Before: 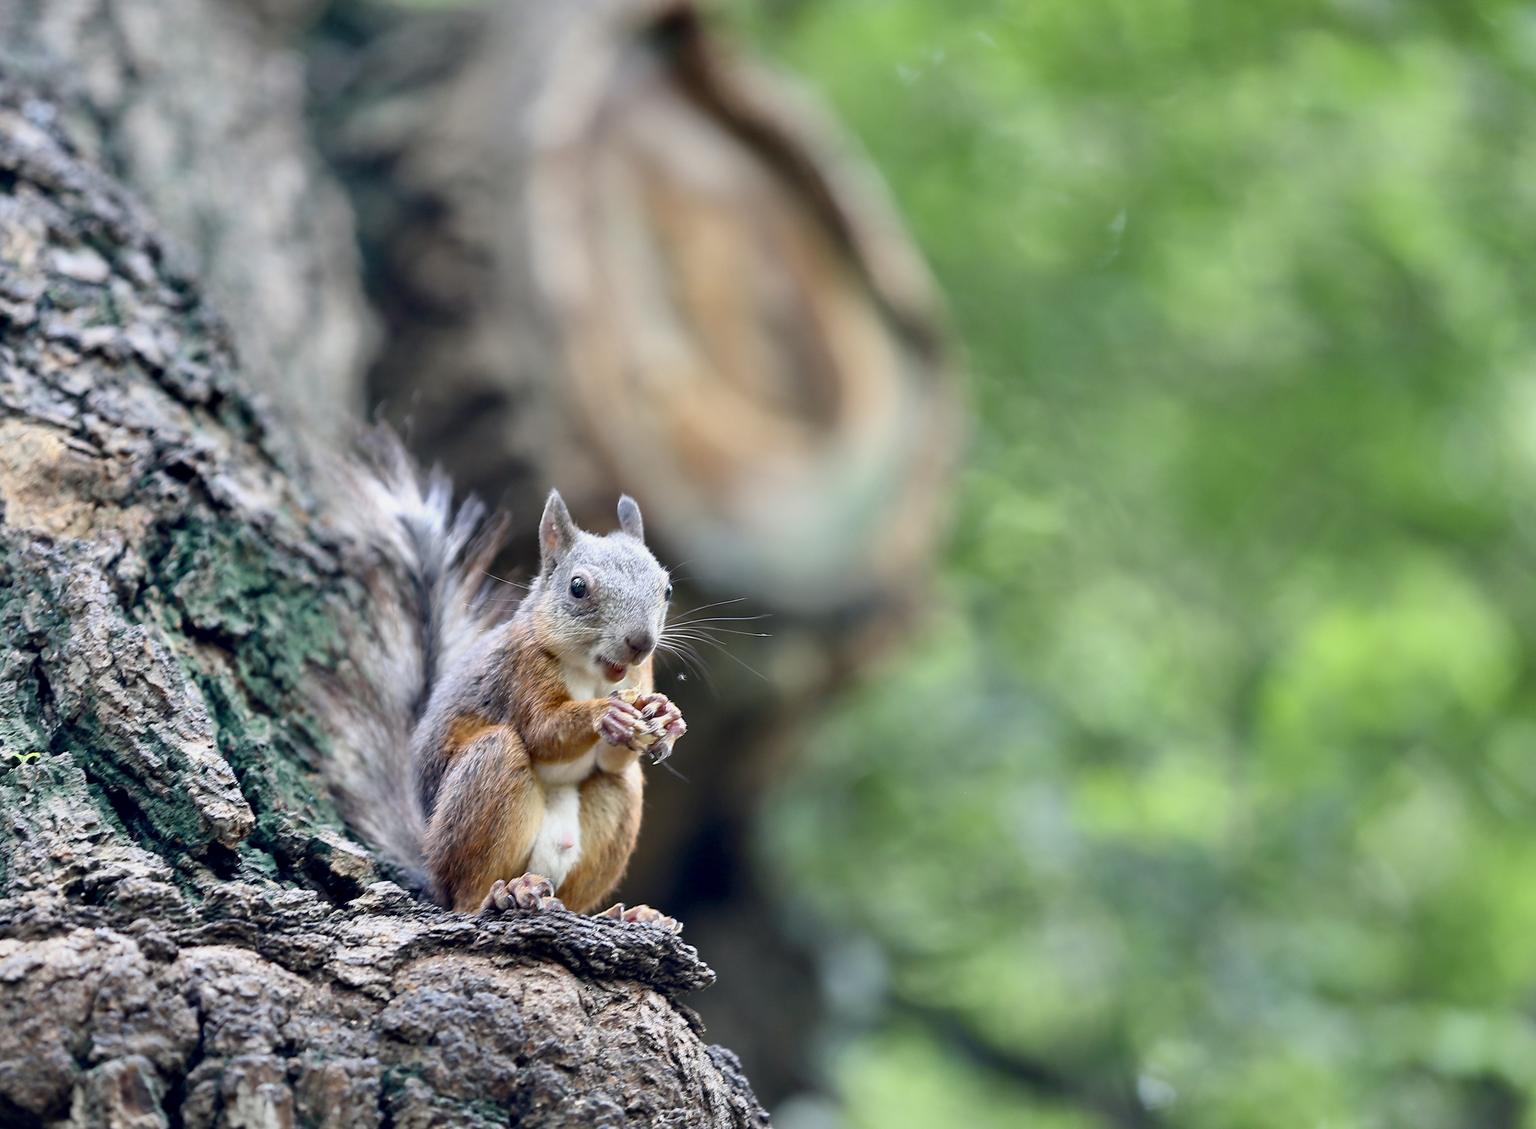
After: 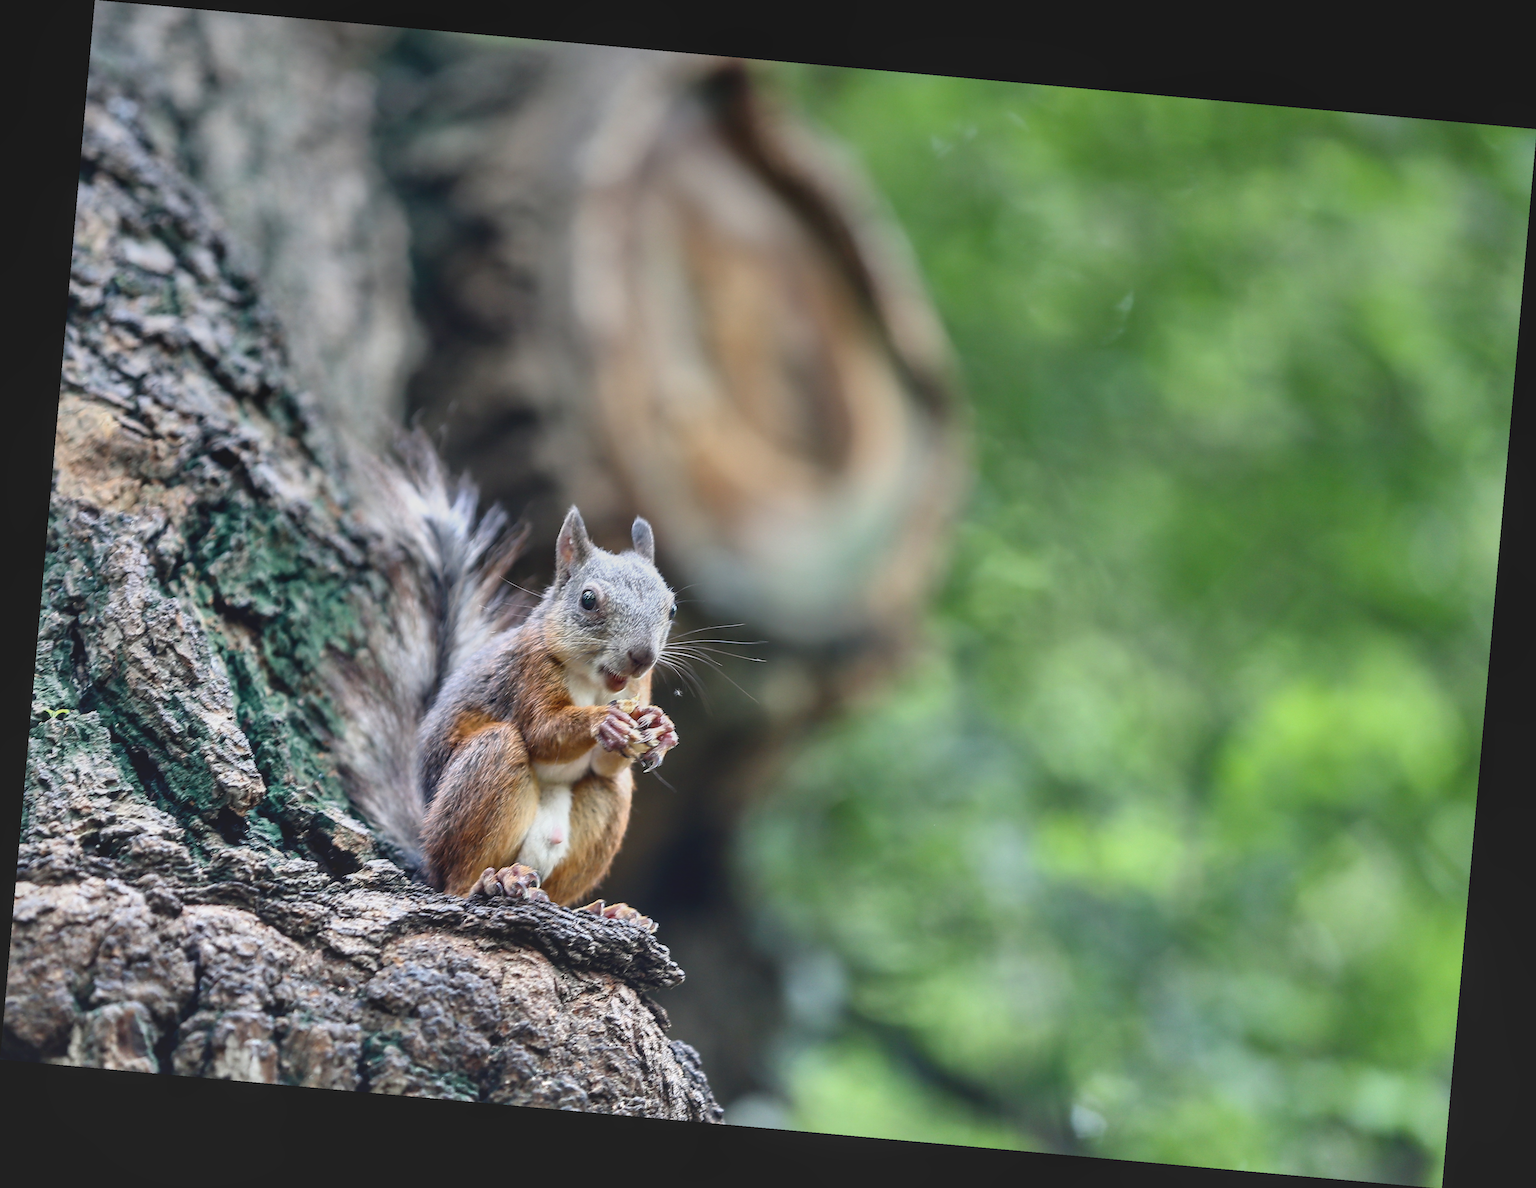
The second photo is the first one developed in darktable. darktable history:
rotate and perspective: rotation 5.12°, automatic cropping off
local contrast: on, module defaults
graduated density: on, module defaults
exposure: black level correction -0.015, compensate highlight preservation false
